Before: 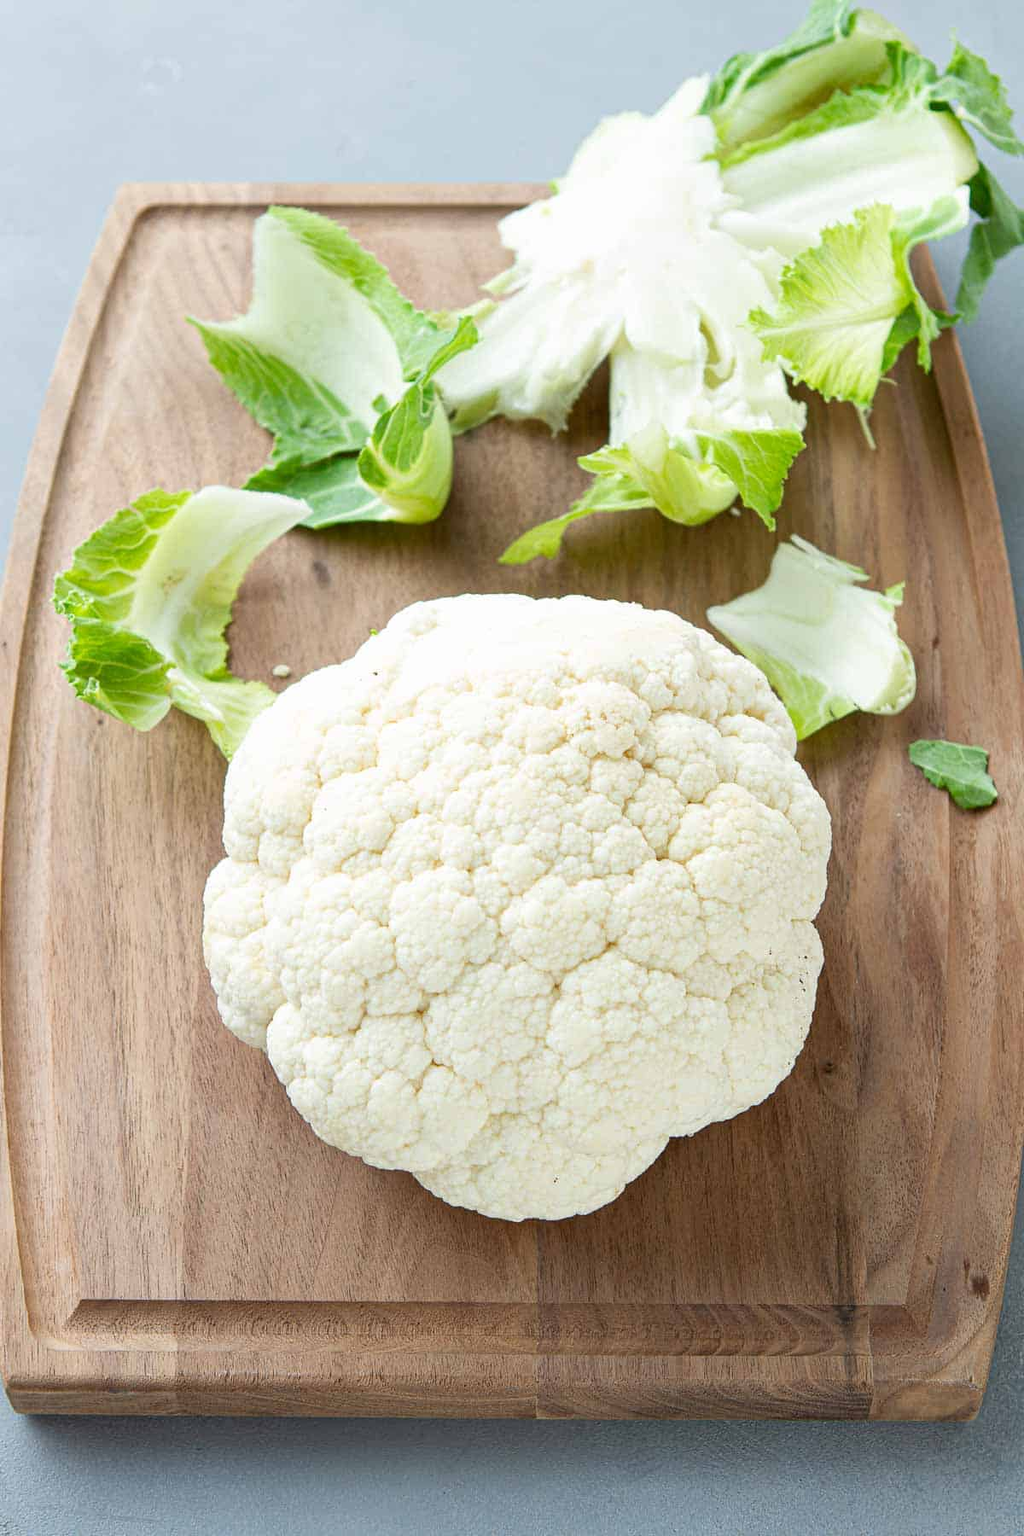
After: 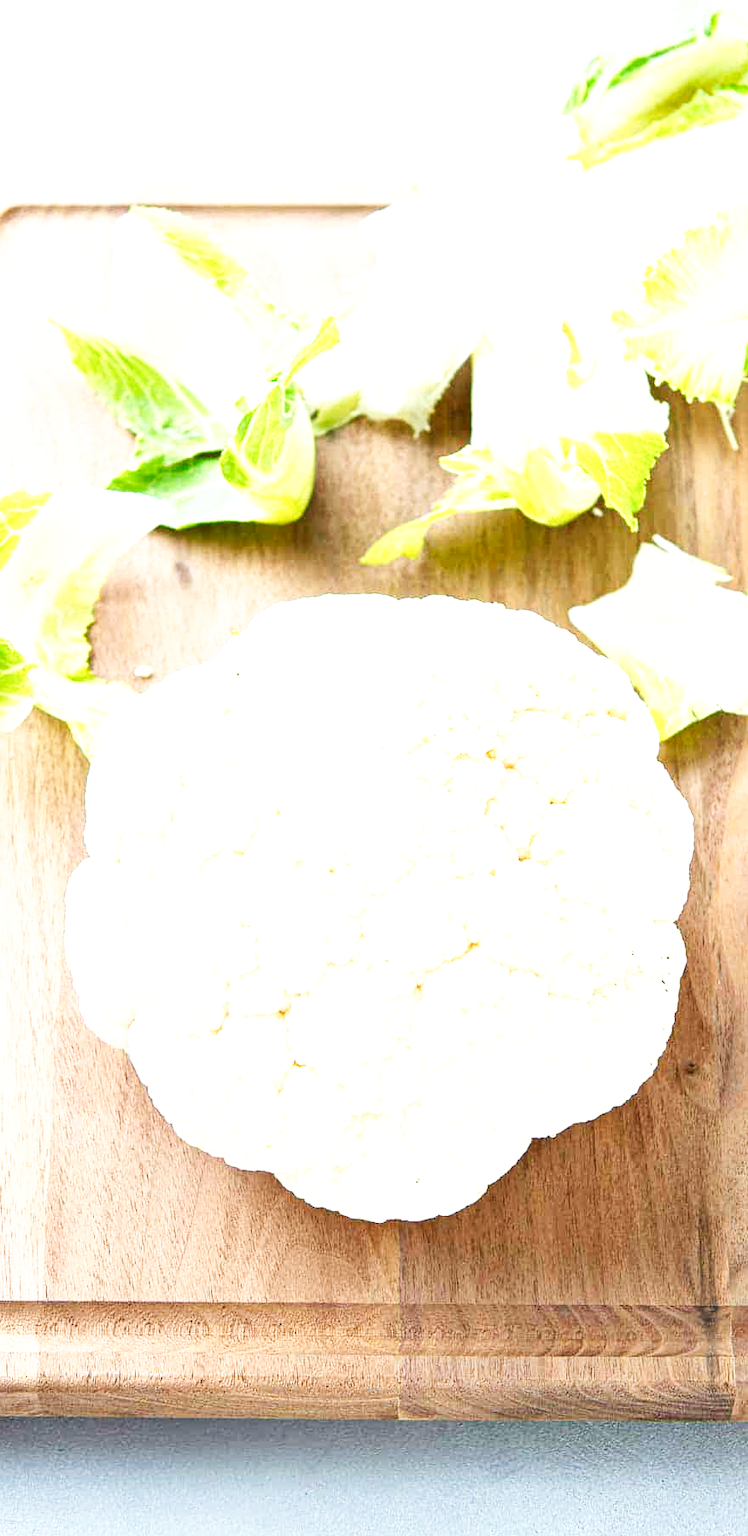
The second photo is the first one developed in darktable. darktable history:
crop: left 13.551%, right 13.293%
tone curve: curves: ch0 [(0, 0) (0.003, 0.011) (0.011, 0.02) (0.025, 0.032) (0.044, 0.046) (0.069, 0.071) (0.1, 0.107) (0.136, 0.144) (0.177, 0.189) (0.224, 0.244) (0.277, 0.309) (0.335, 0.398) (0.399, 0.477) (0.468, 0.583) (0.543, 0.675) (0.623, 0.772) (0.709, 0.855) (0.801, 0.926) (0.898, 0.979) (1, 1)], preserve colors none
tone equalizer: on, module defaults
exposure: black level correction 0, exposure 1.001 EV, compensate exposure bias true, compensate highlight preservation false
